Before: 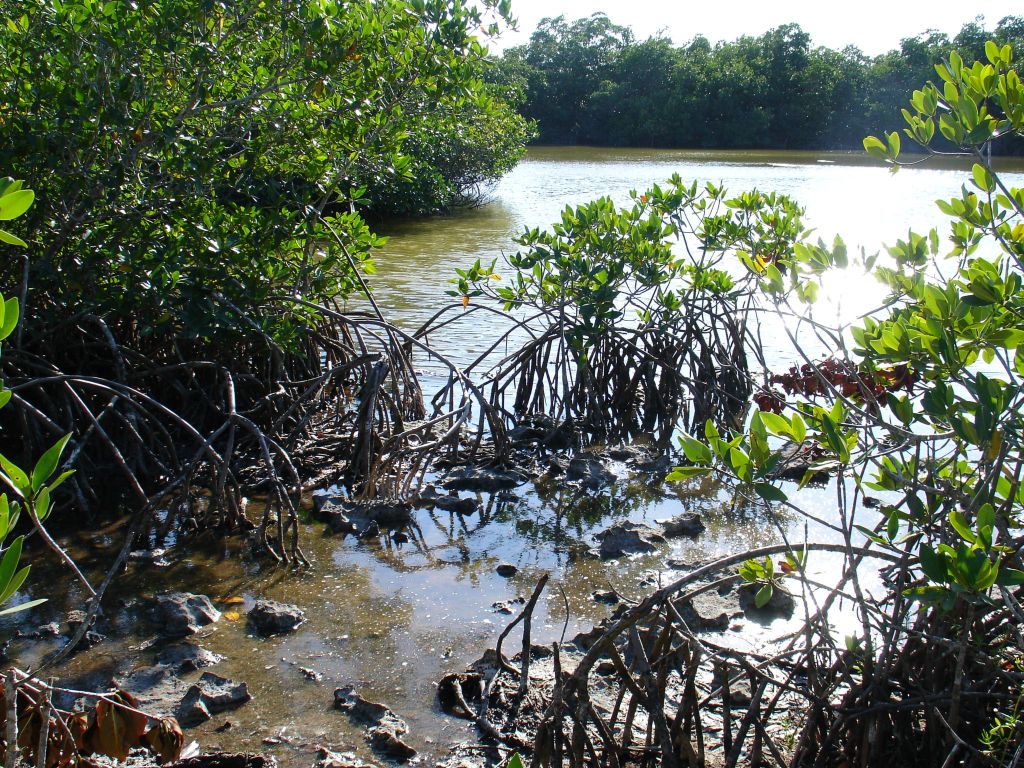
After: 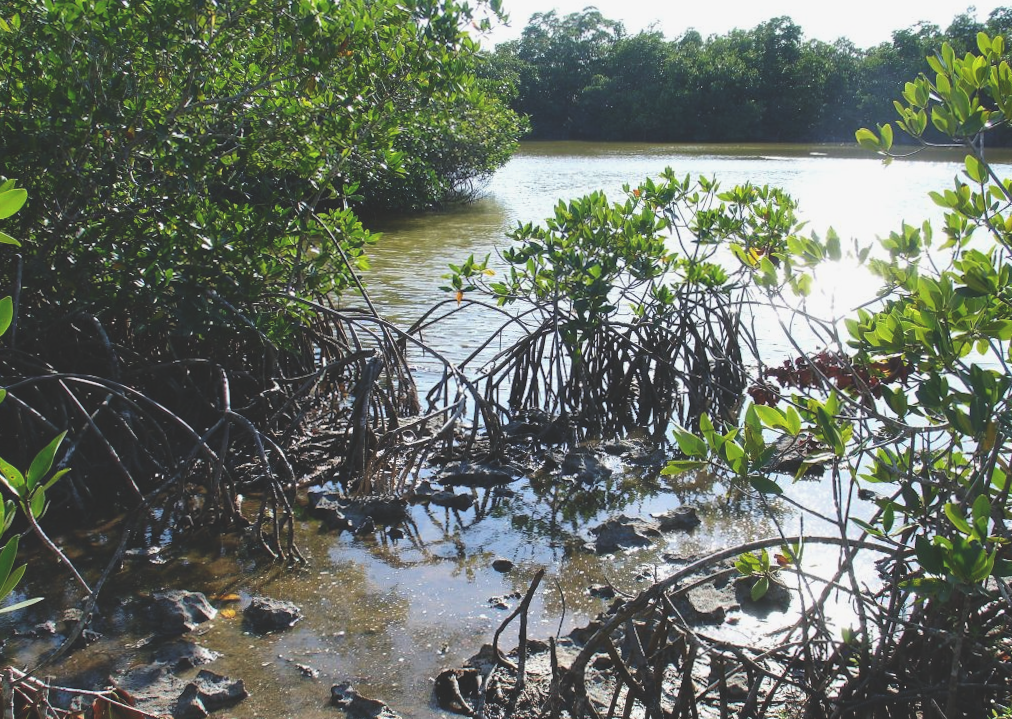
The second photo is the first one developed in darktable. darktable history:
crop and rotate: top 0%, bottom 5.097%
exposure: black level correction -0.025, exposure -0.117 EV, compensate highlight preservation false
rotate and perspective: rotation -0.45°, automatic cropping original format, crop left 0.008, crop right 0.992, crop top 0.012, crop bottom 0.988
